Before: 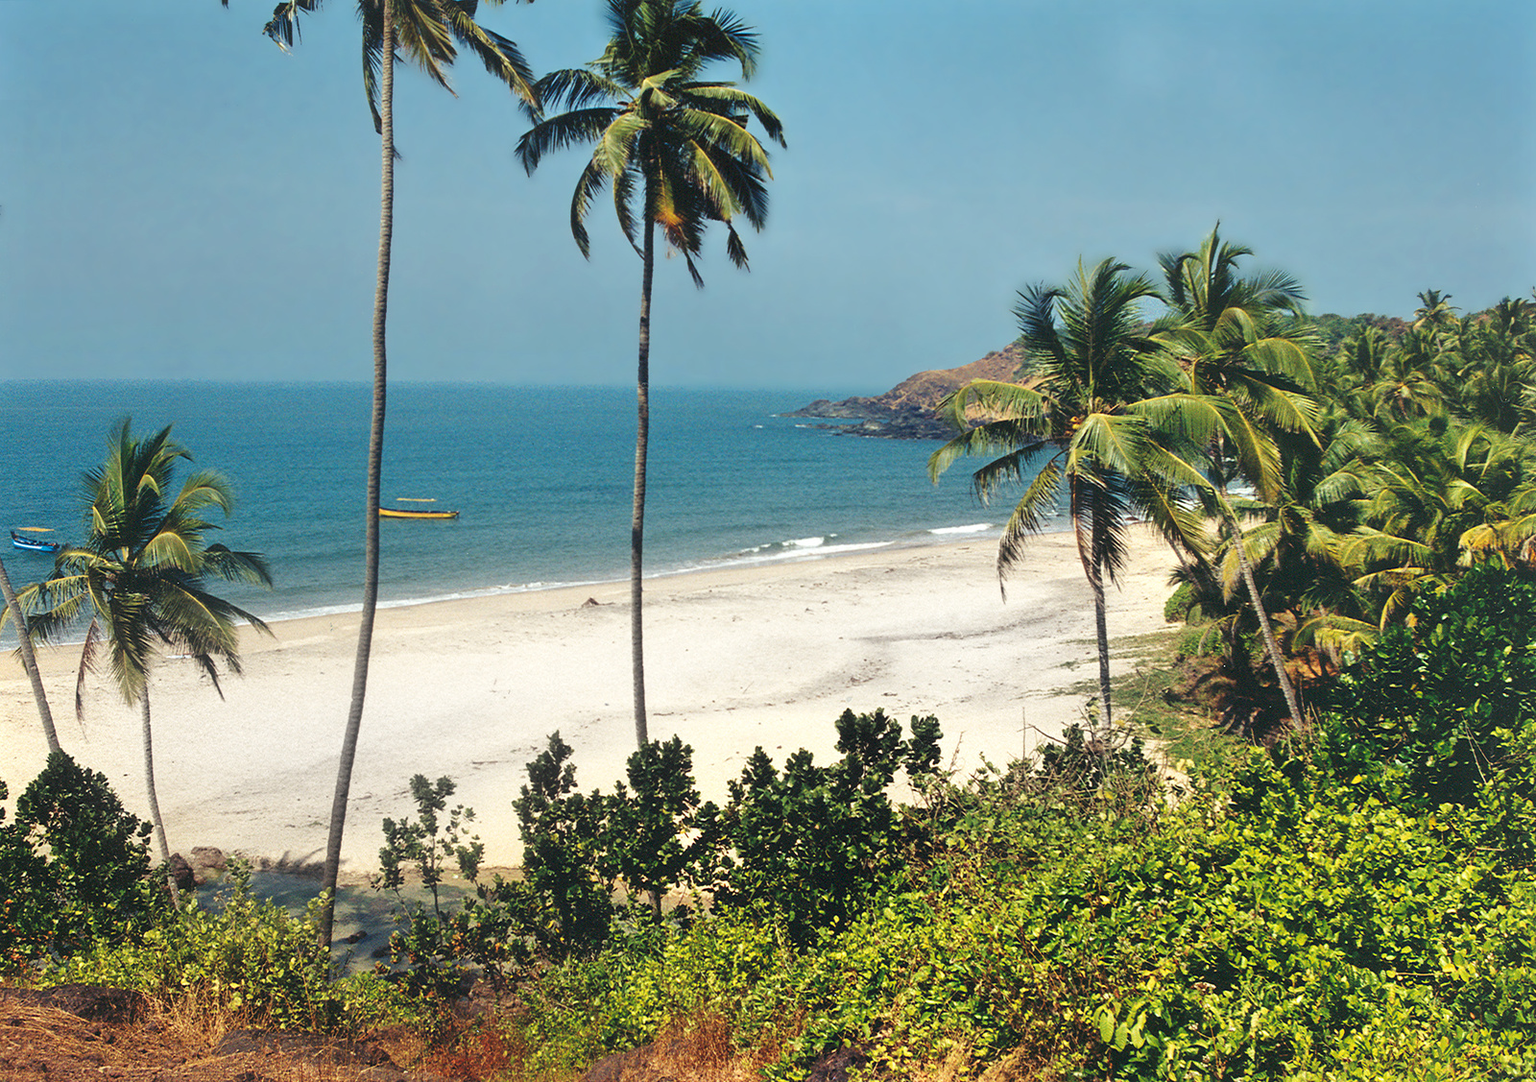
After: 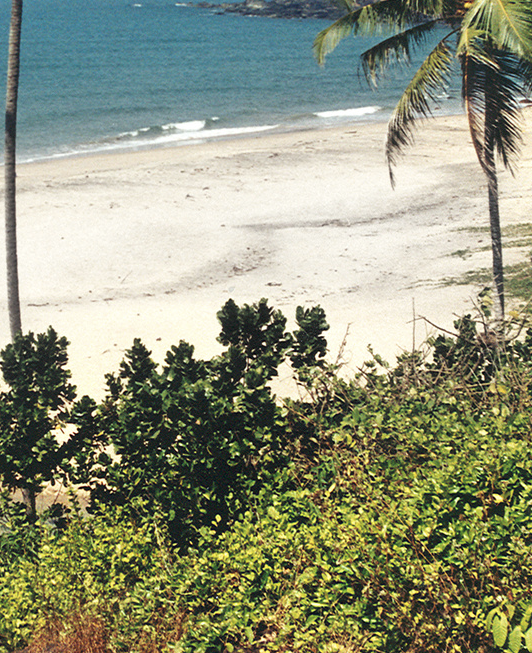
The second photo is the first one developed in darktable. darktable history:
contrast brightness saturation: saturation -0.156
crop: left 40.824%, top 39.004%, right 25.923%, bottom 3.035%
